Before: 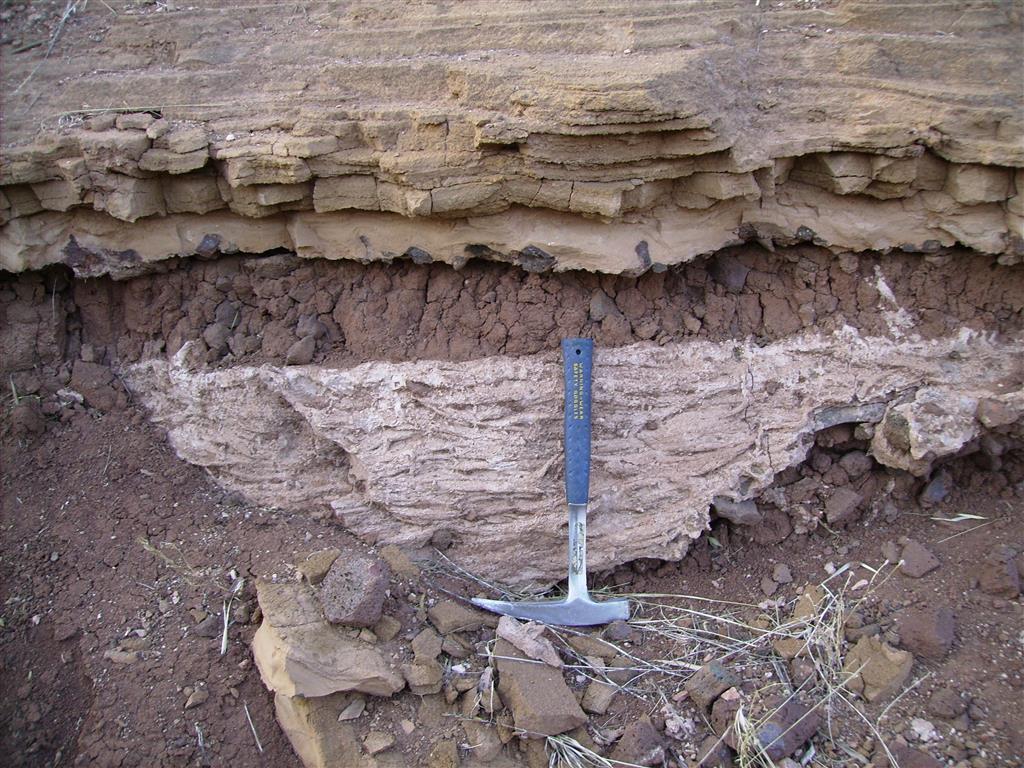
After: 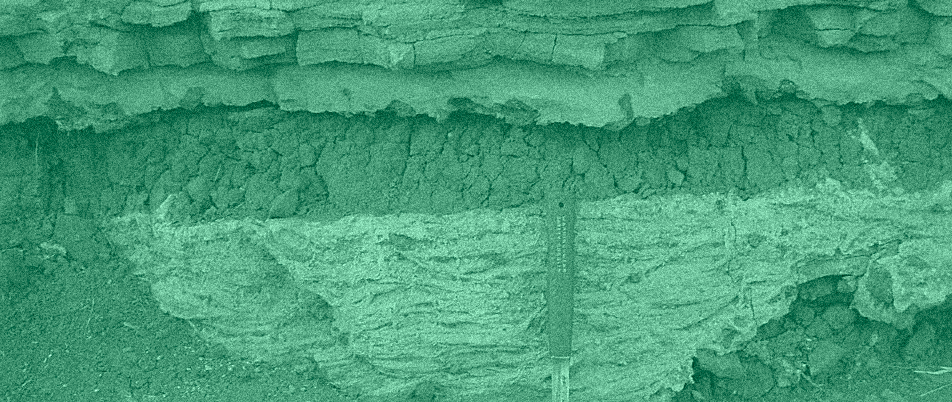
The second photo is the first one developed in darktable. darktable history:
sharpen: on, module defaults
crop: left 1.744%, top 19.225%, right 5.069%, bottom 28.357%
grain: coarseness 46.9 ISO, strength 50.21%, mid-tones bias 0%
colorize: hue 147.6°, saturation 65%, lightness 21.64%
